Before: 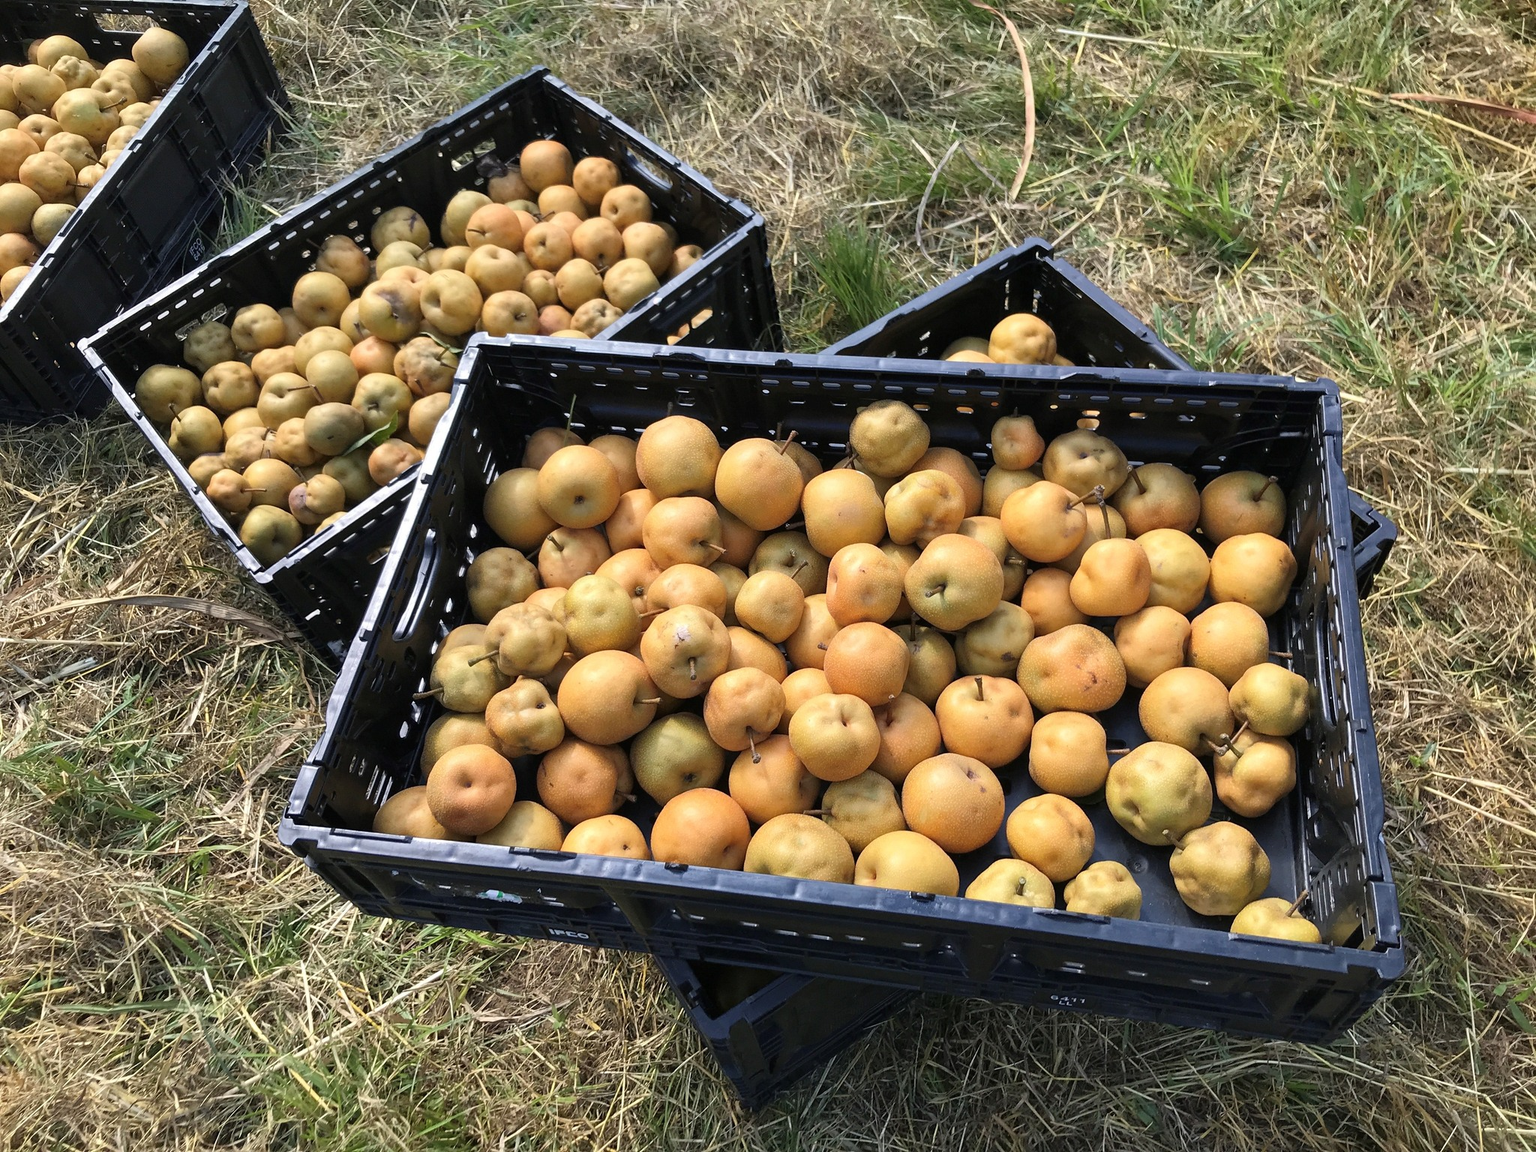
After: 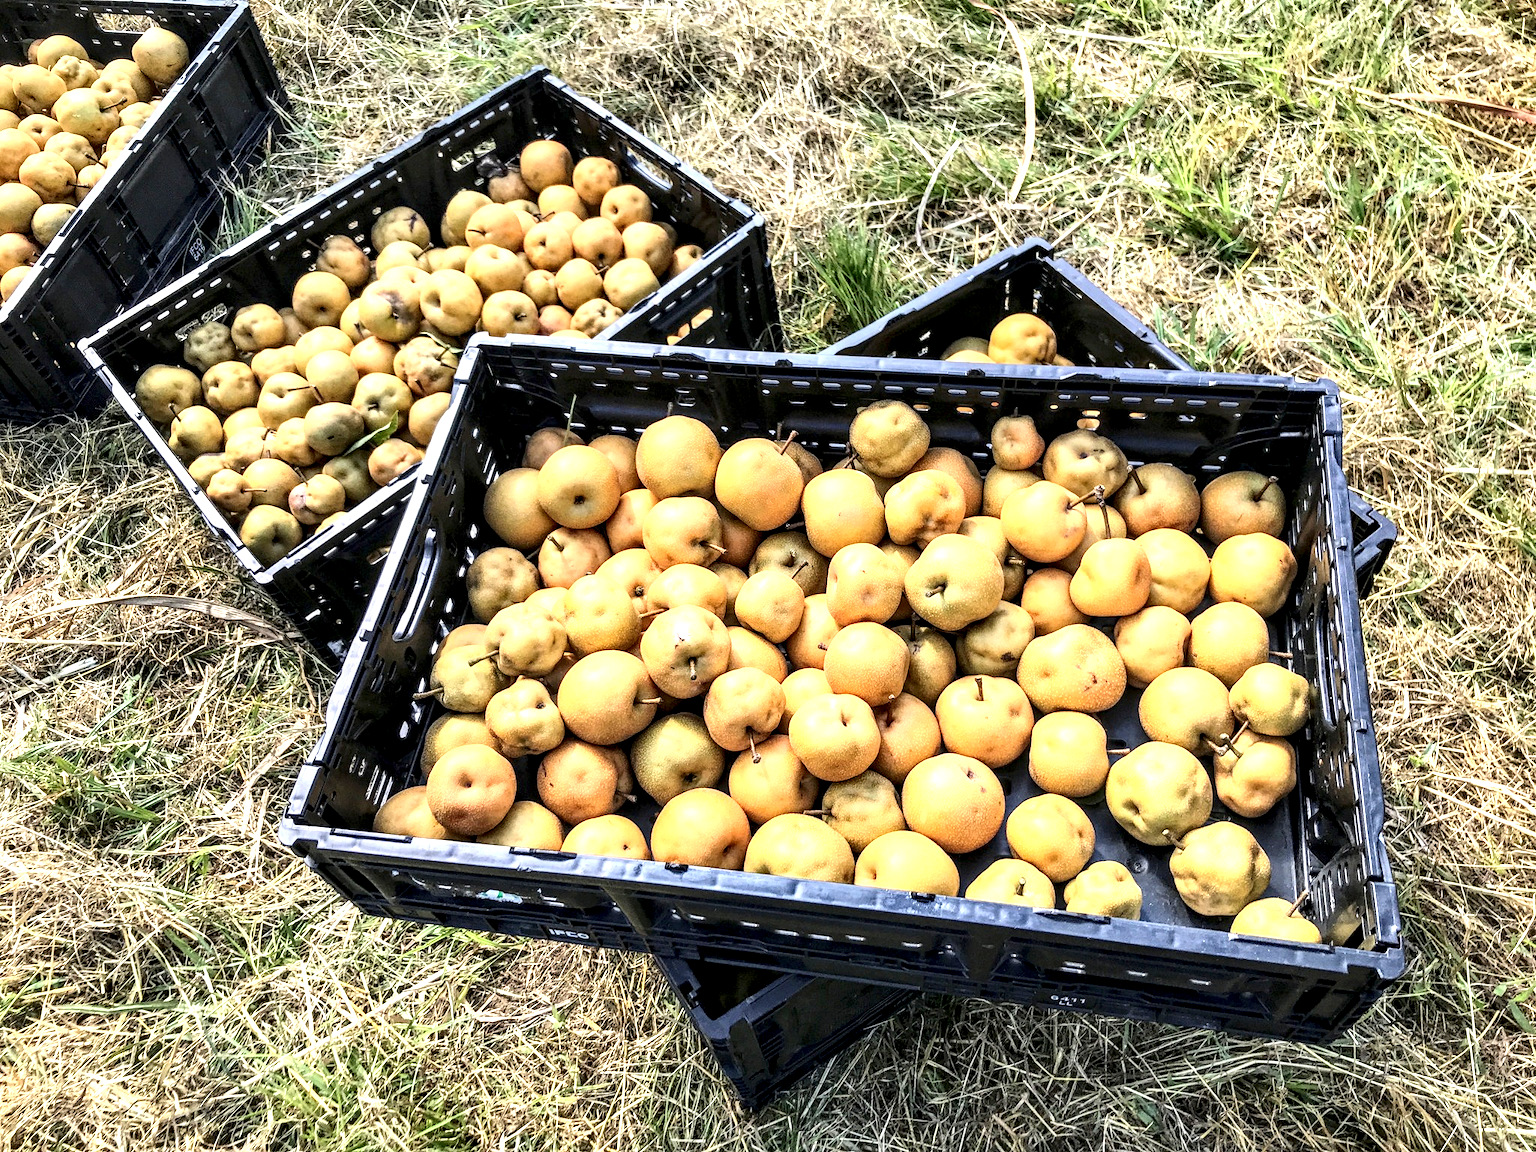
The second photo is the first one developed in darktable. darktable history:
exposure: black level correction 0.001, exposure 1.12 EV, compensate highlight preservation false
contrast brightness saturation: contrast 0.243, brightness 0.094
shadows and highlights: shadows 36.79, highlights -26.9, soften with gaussian
local contrast: highlights 16%, detail 186%
